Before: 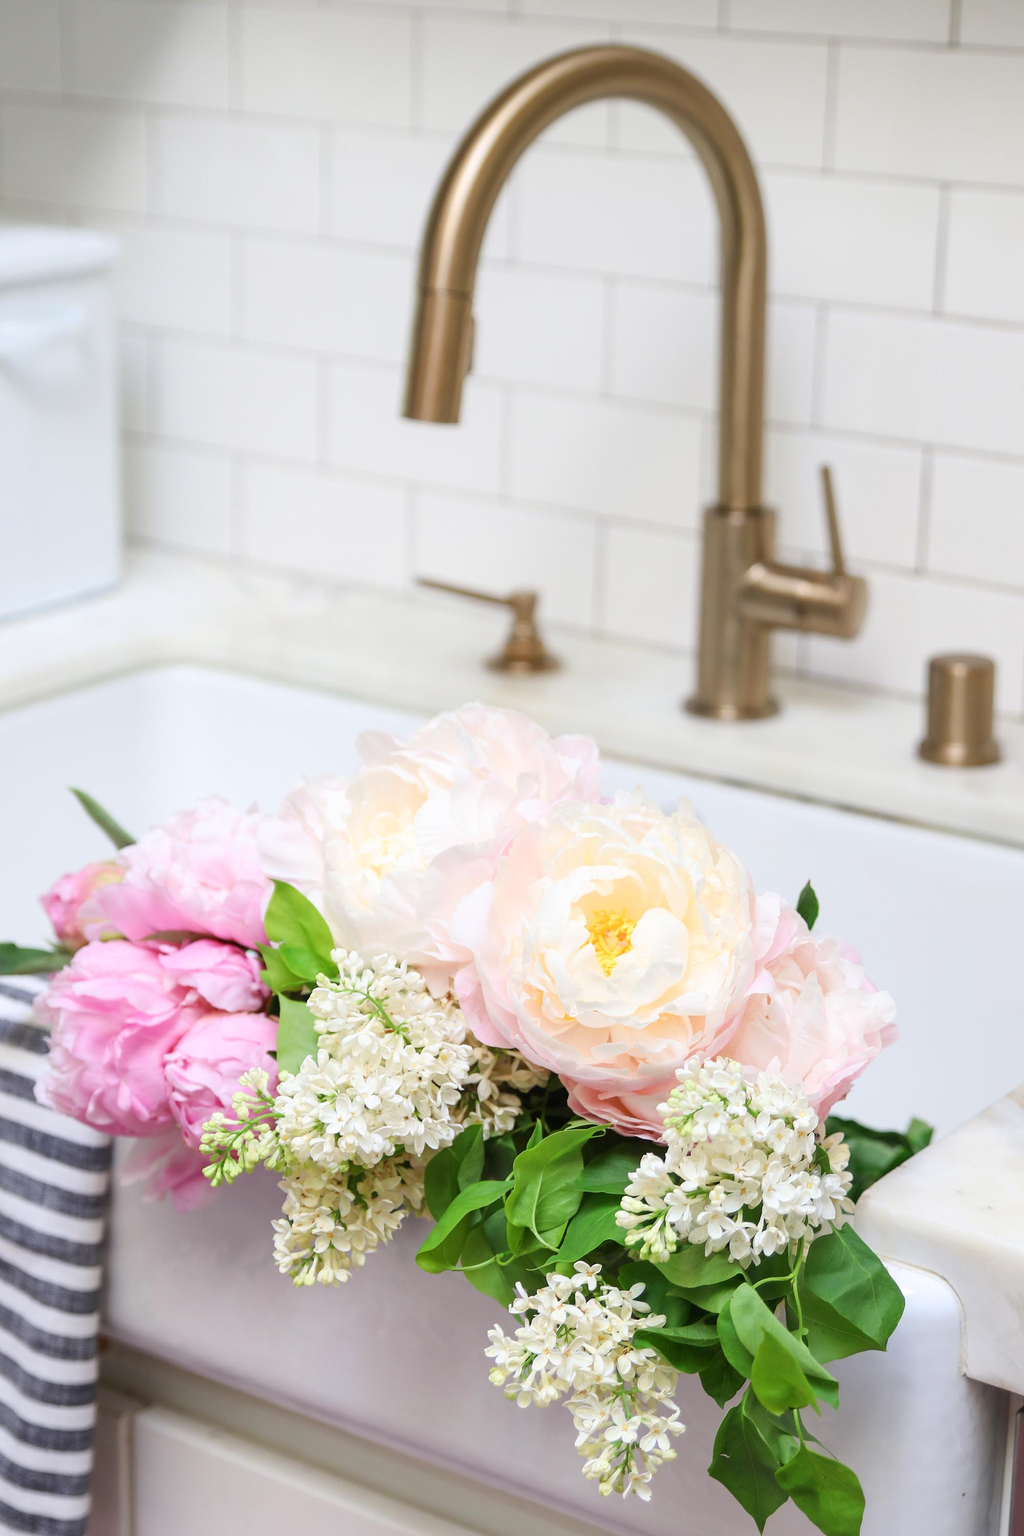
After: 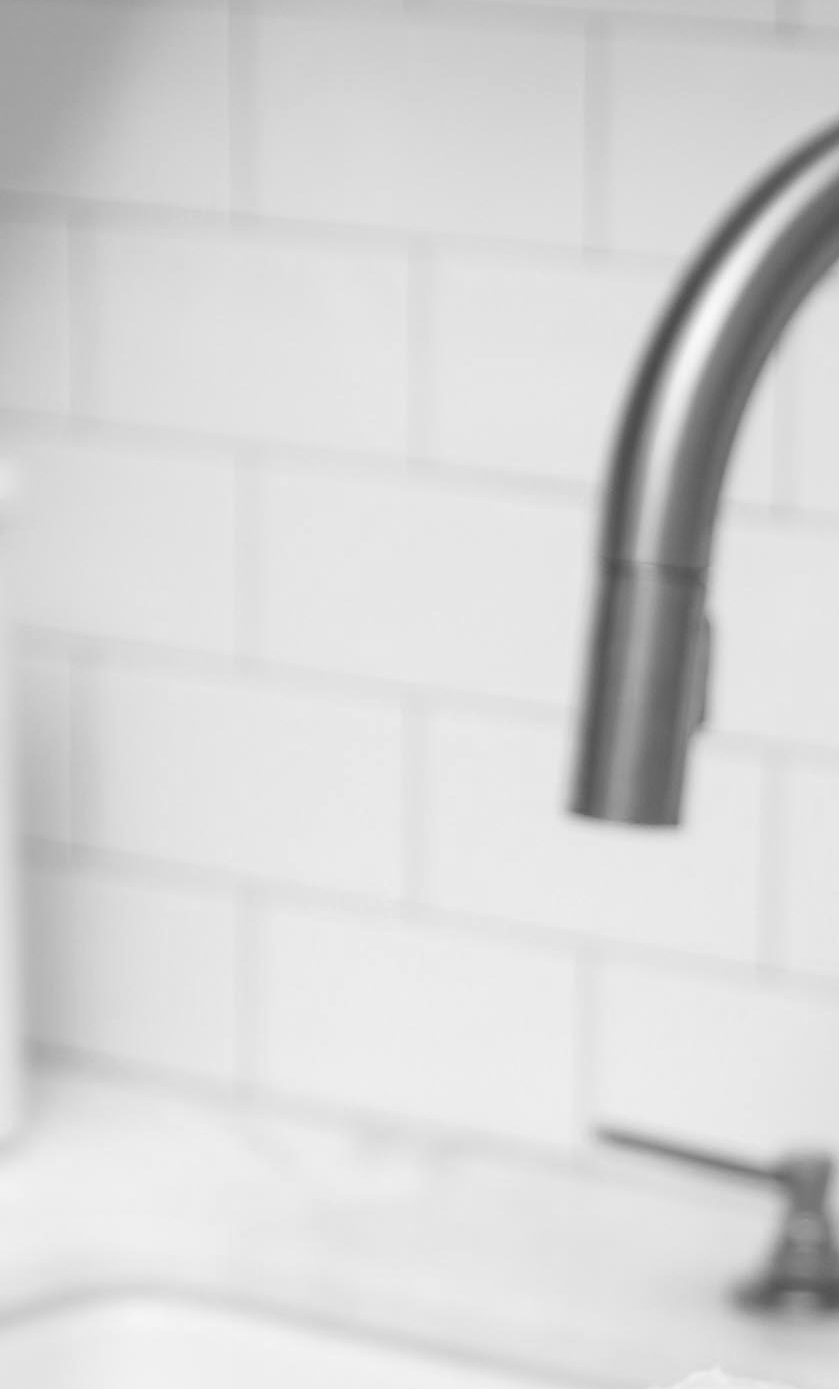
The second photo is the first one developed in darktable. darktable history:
monochrome: a 32, b 64, size 2.3, highlights 1
tone equalizer: -7 EV 0.13 EV, smoothing diameter 25%, edges refinement/feathering 10, preserve details guided filter
crop and rotate: left 10.817%, top 0.062%, right 47.194%, bottom 53.626%
